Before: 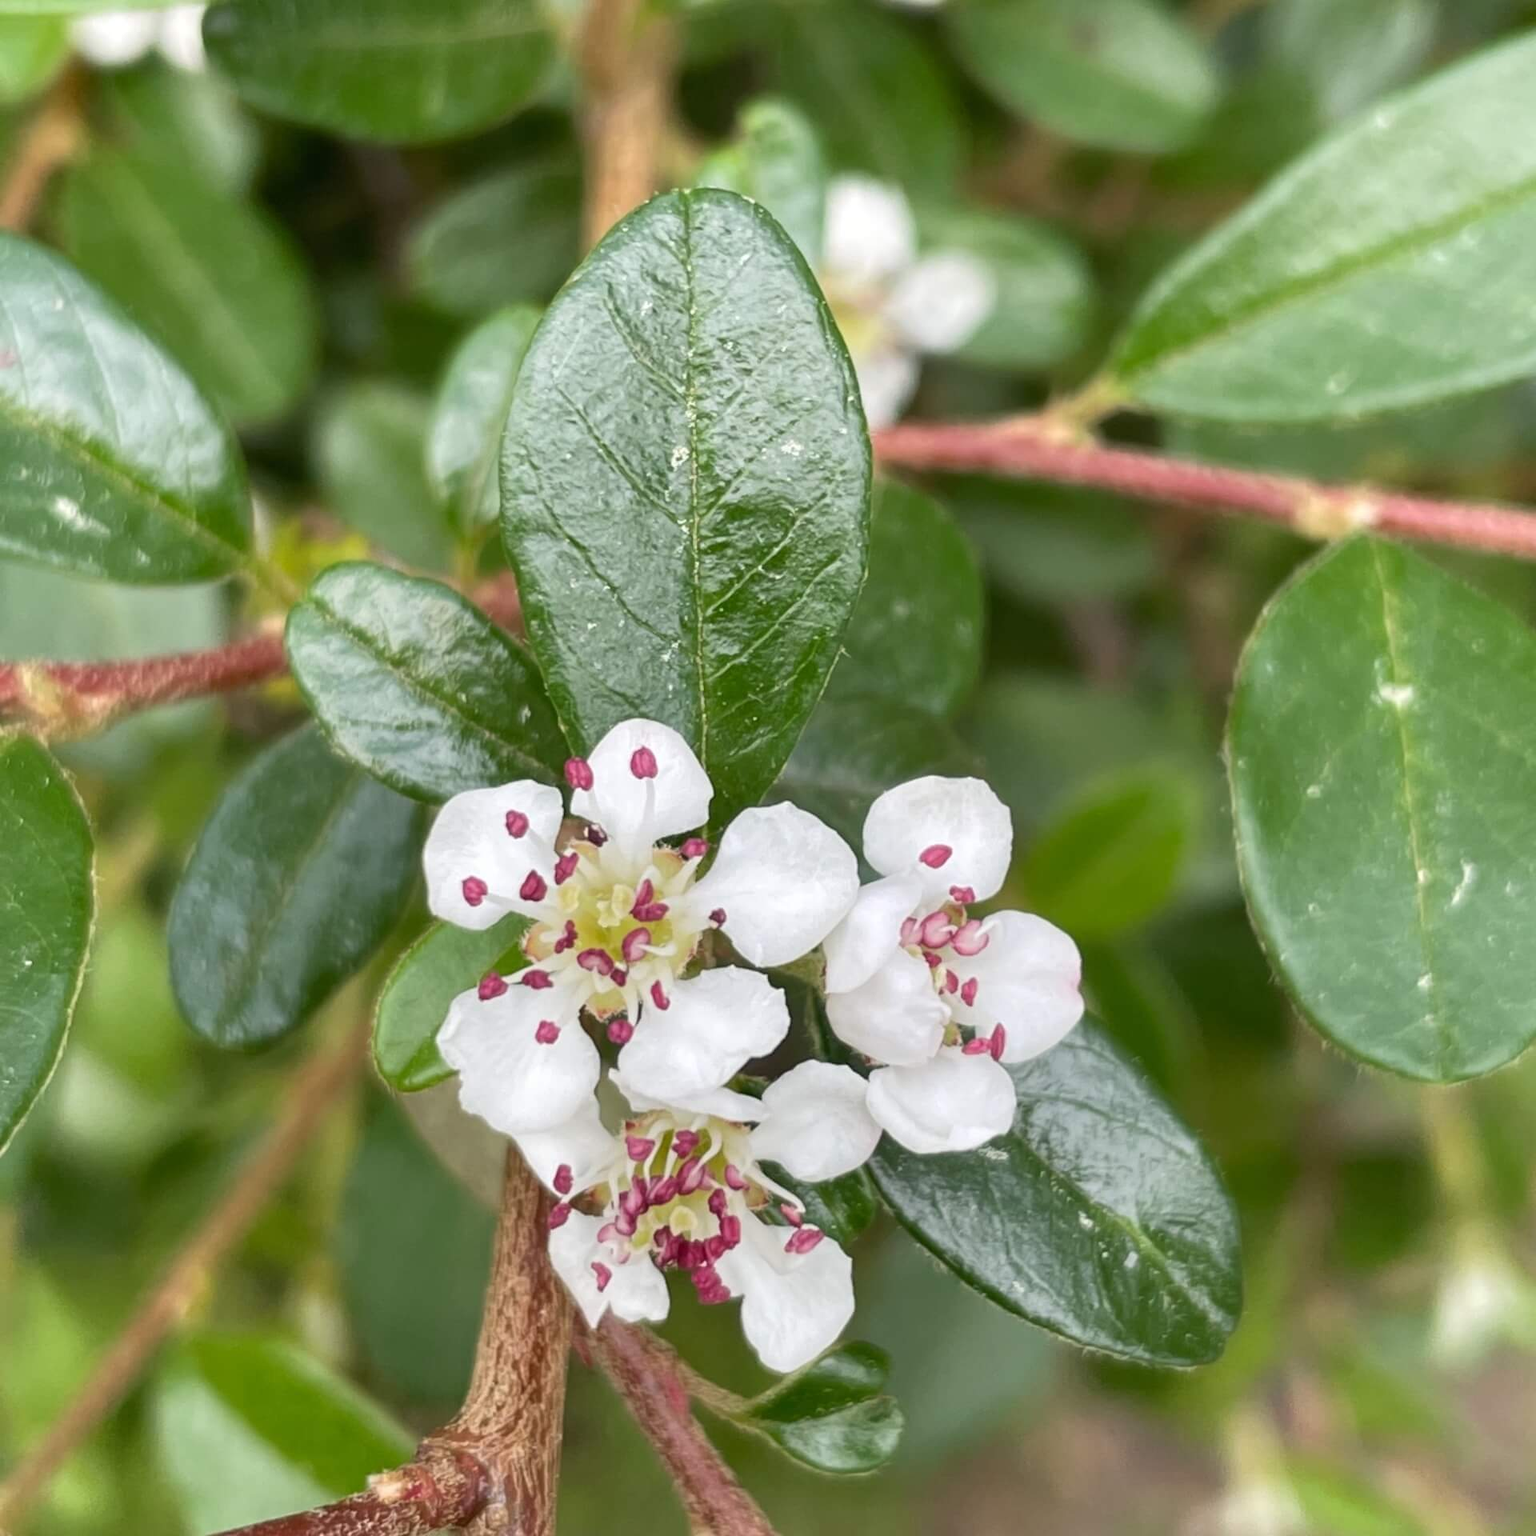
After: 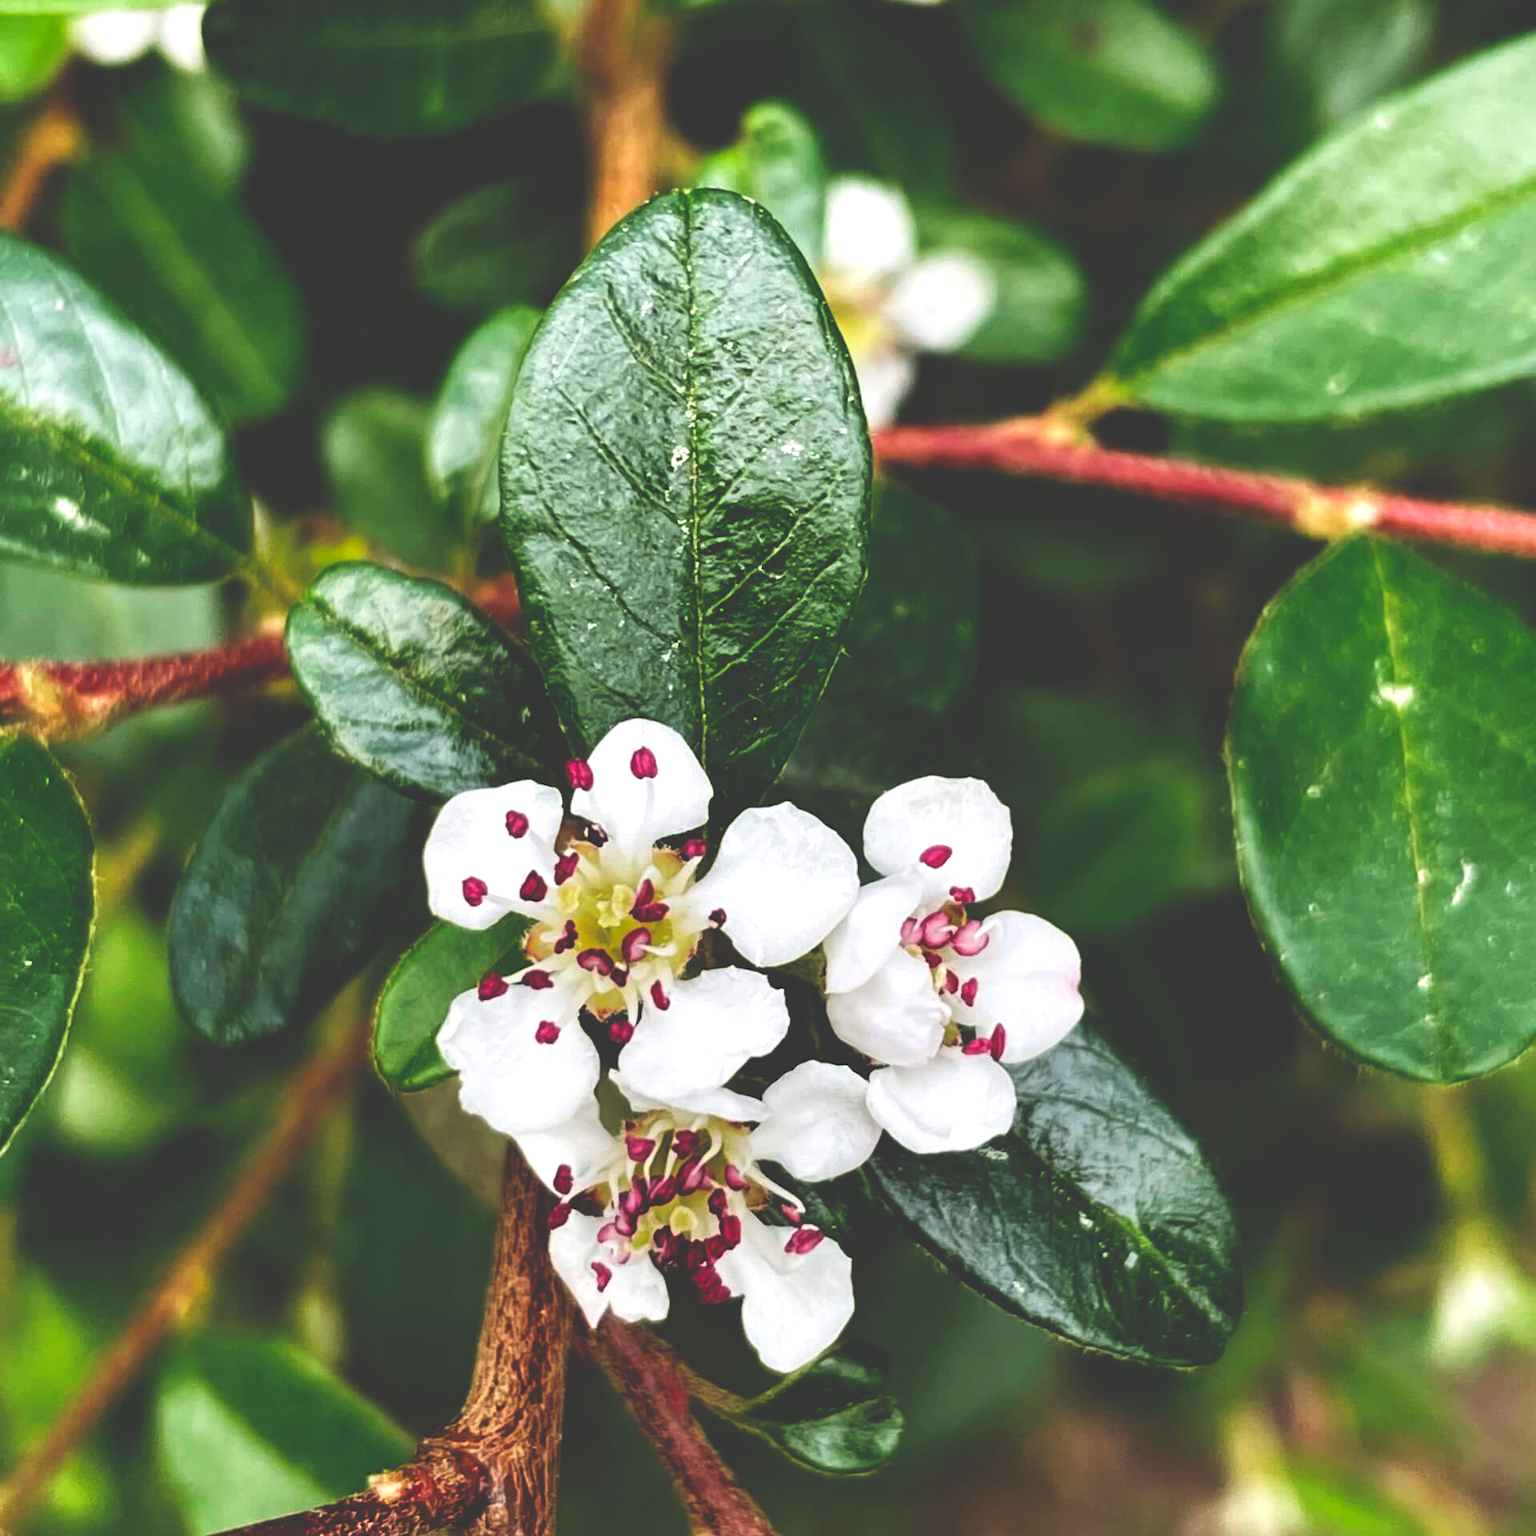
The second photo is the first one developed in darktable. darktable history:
base curve: curves: ch0 [(0, 0.036) (0.083, 0.04) (0.804, 1)], preserve colors none
